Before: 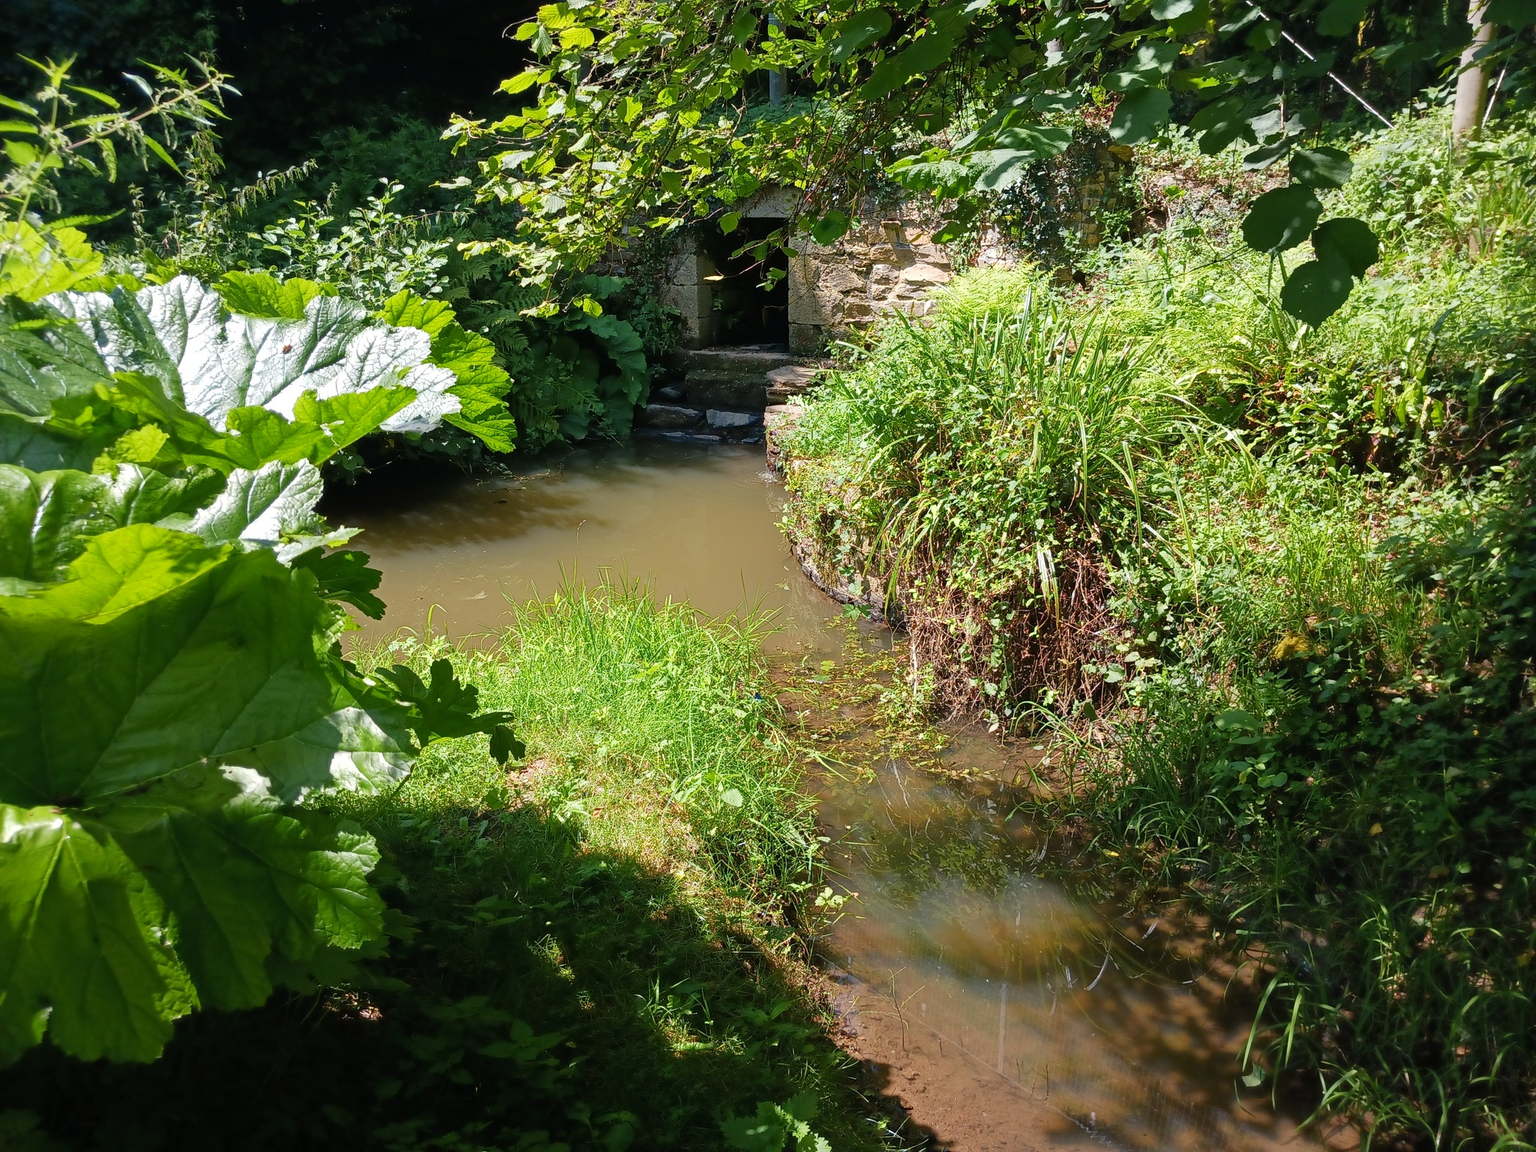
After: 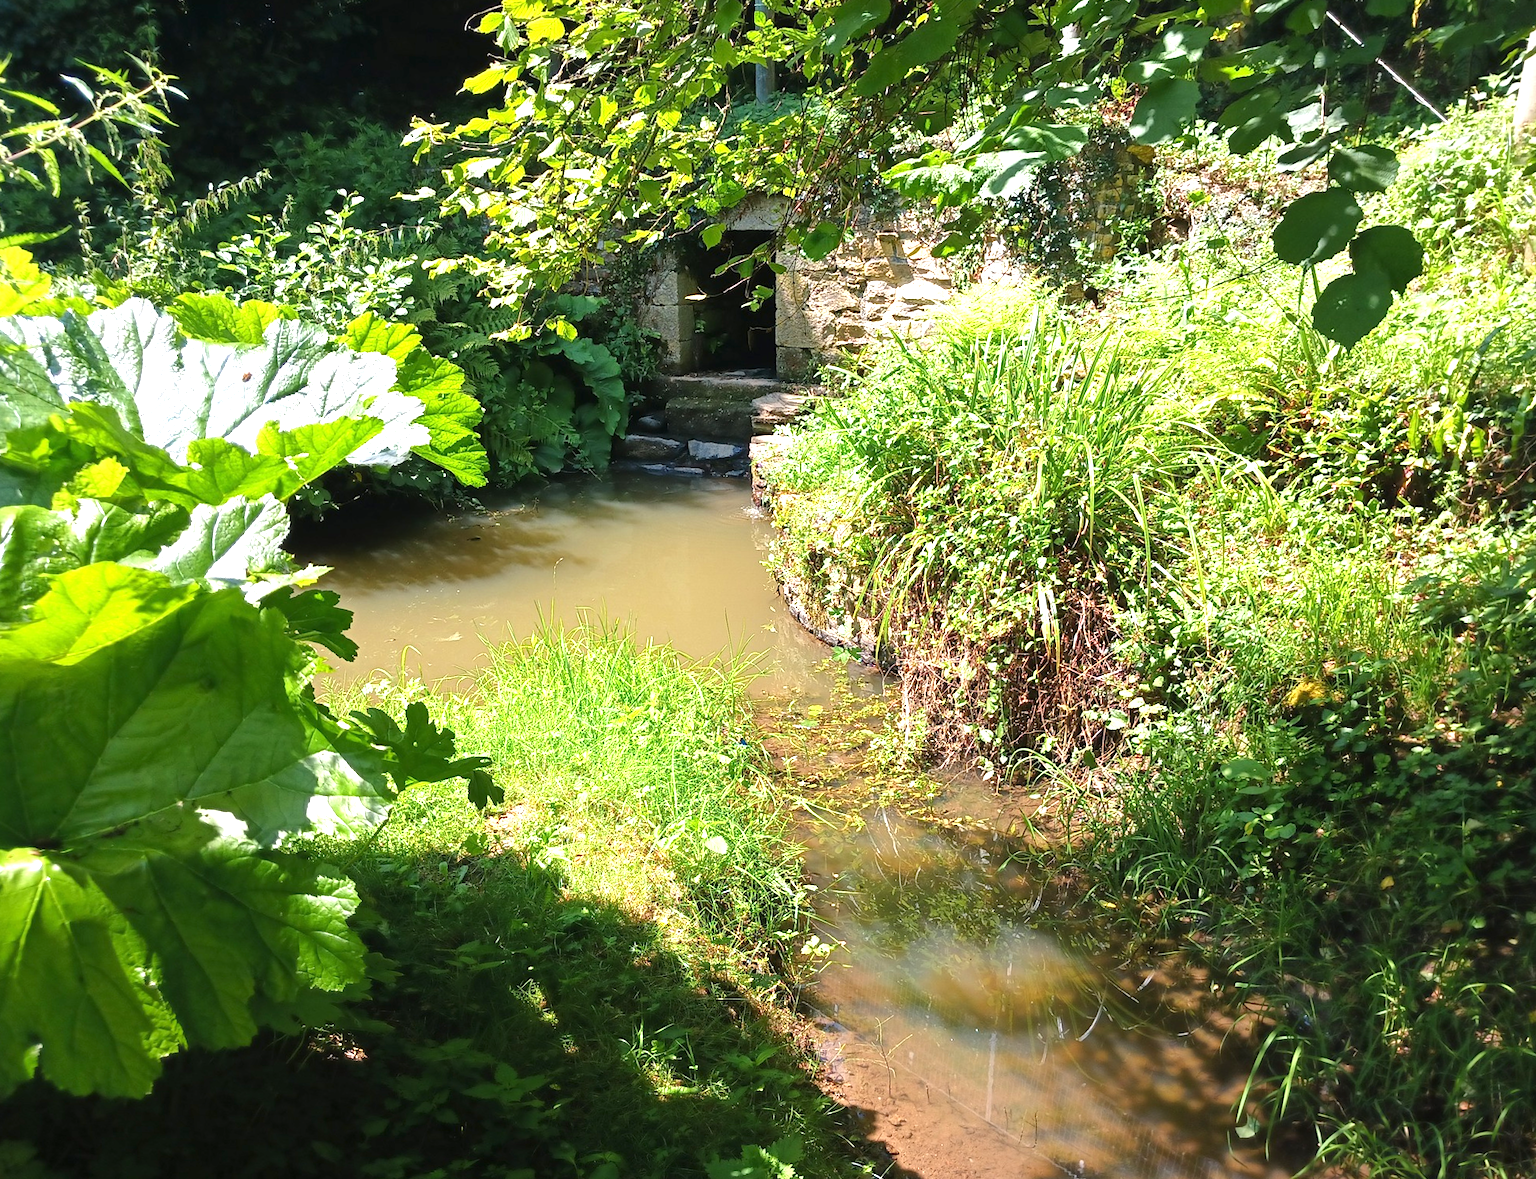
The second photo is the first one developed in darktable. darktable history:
rotate and perspective: rotation 0.074°, lens shift (vertical) 0.096, lens shift (horizontal) -0.041, crop left 0.043, crop right 0.952, crop top 0.024, crop bottom 0.979
exposure: black level correction 0, exposure 1 EV, compensate exposure bias true, compensate highlight preservation false
